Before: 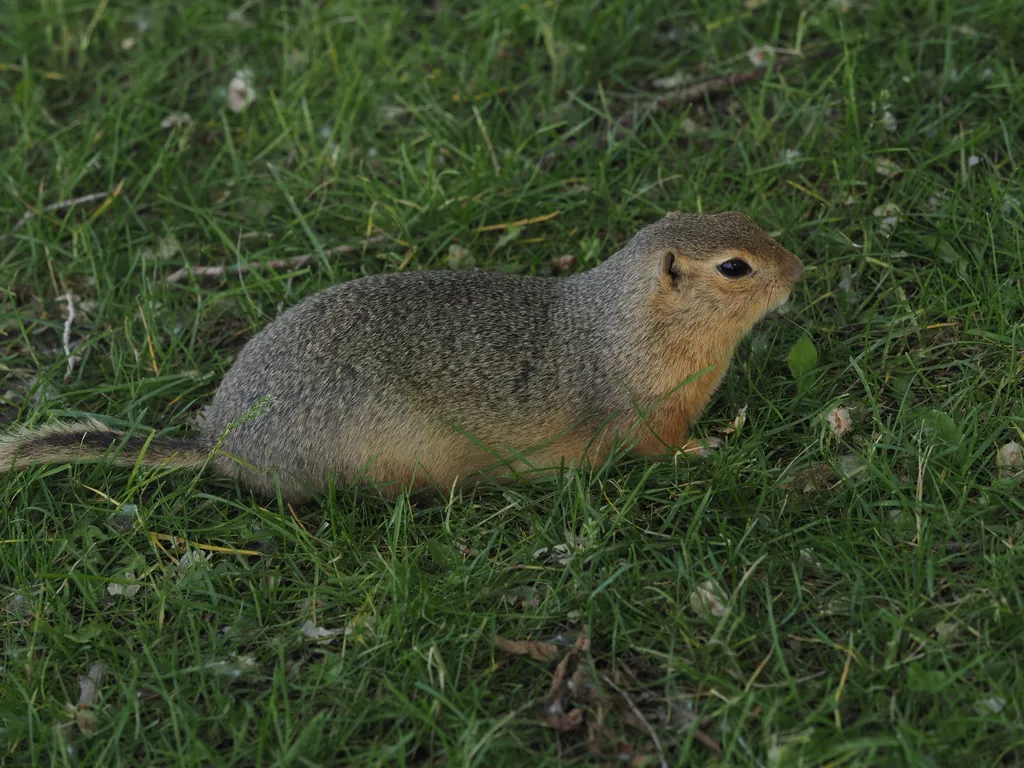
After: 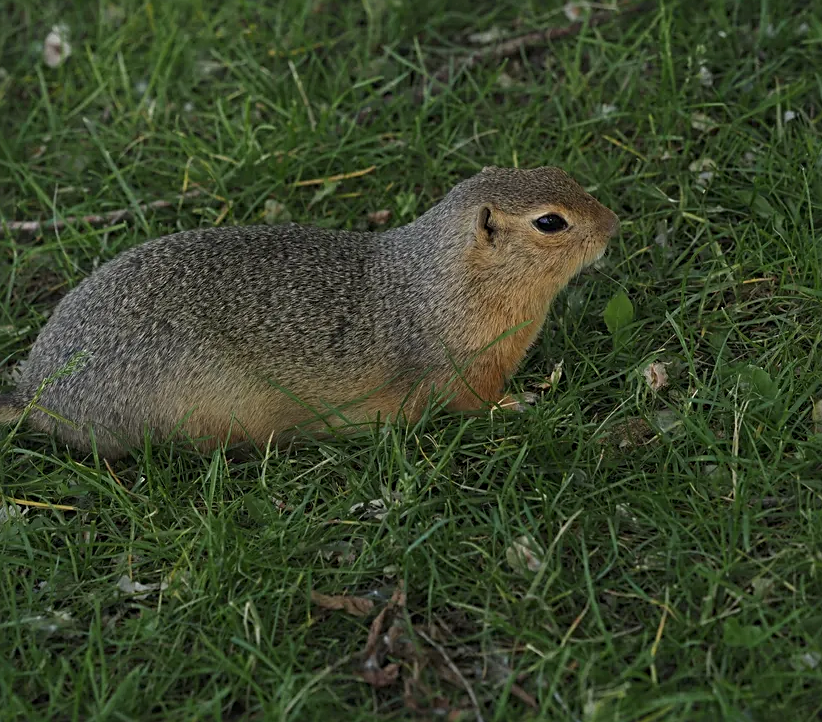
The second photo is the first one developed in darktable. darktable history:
shadows and highlights: shadows -21.66, highlights 98.51, soften with gaussian
tone equalizer: -7 EV 0.187 EV, -6 EV 0.134 EV, -5 EV 0.088 EV, -4 EV 0.062 EV, -2 EV -0.034 EV, -1 EV -0.056 EV, +0 EV -0.047 EV
crop and rotate: left 17.98%, top 5.96%, right 1.665%
sharpen: radius 3.088
